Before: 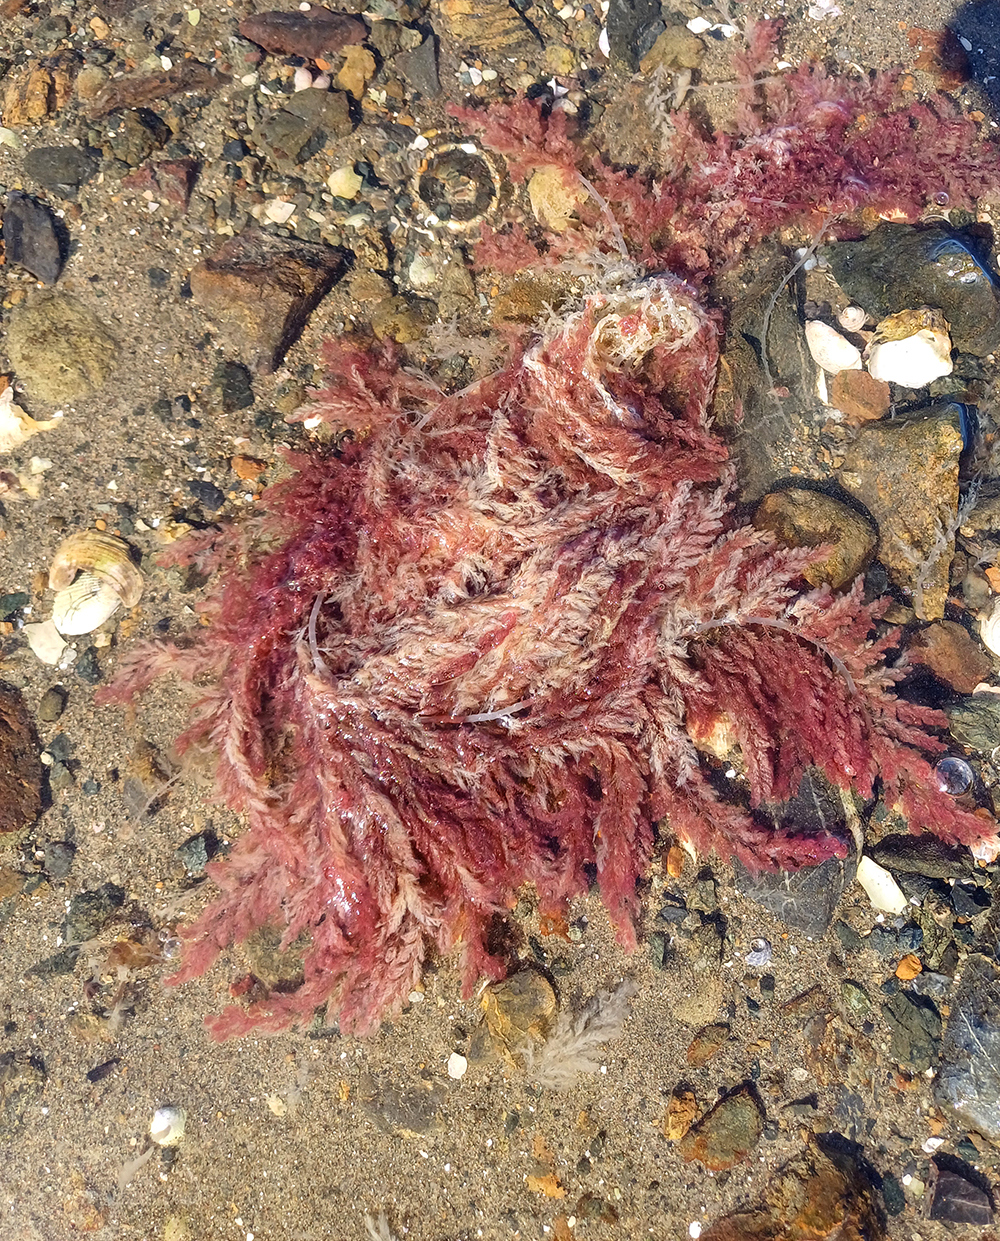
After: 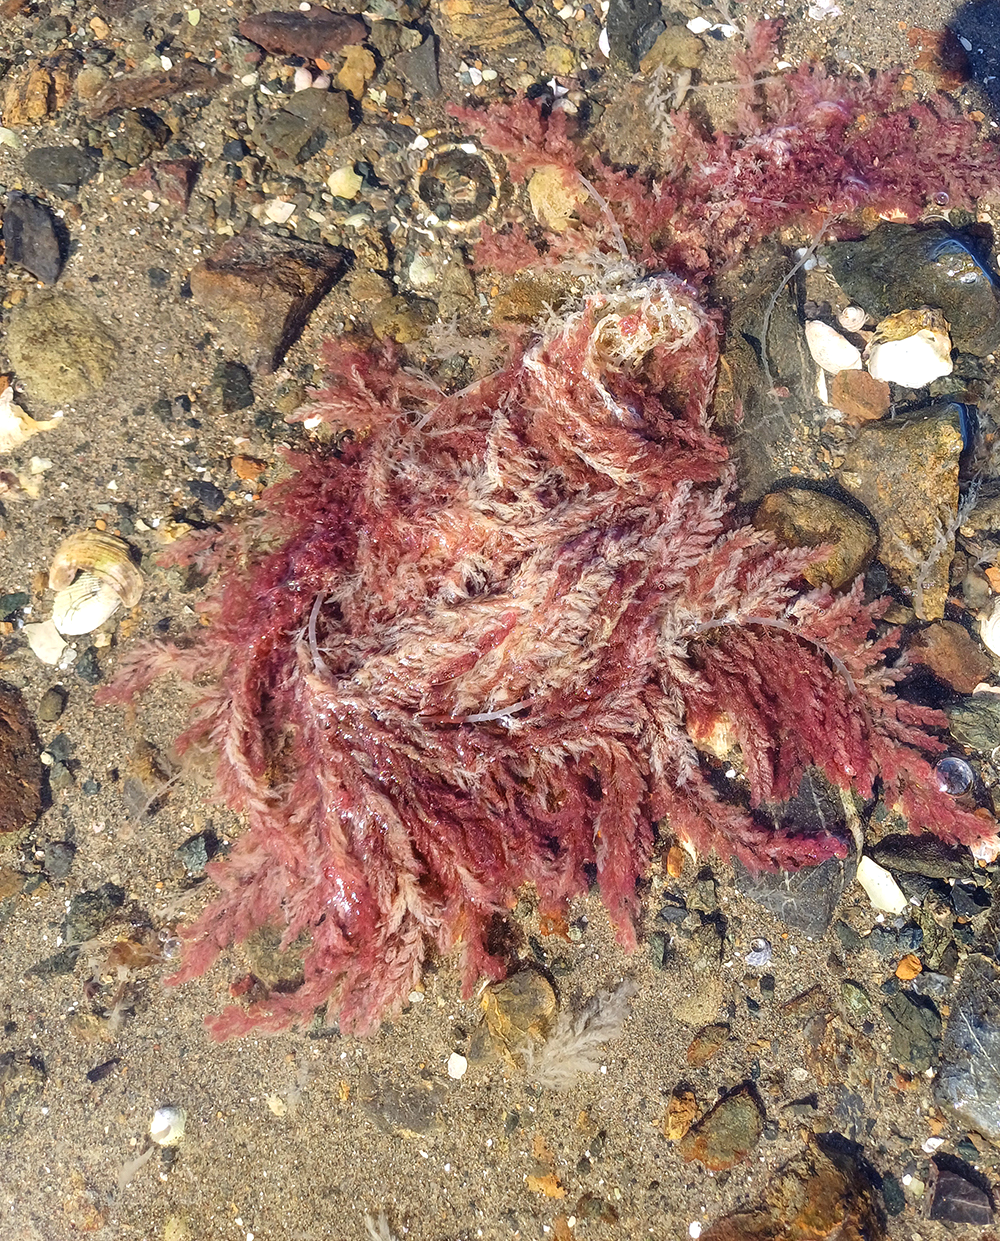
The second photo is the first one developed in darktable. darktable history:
exposure: black level correction -0.001, exposure 0.08 EV, compensate highlight preservation false
white balance: red 0.986, blue 1.01
